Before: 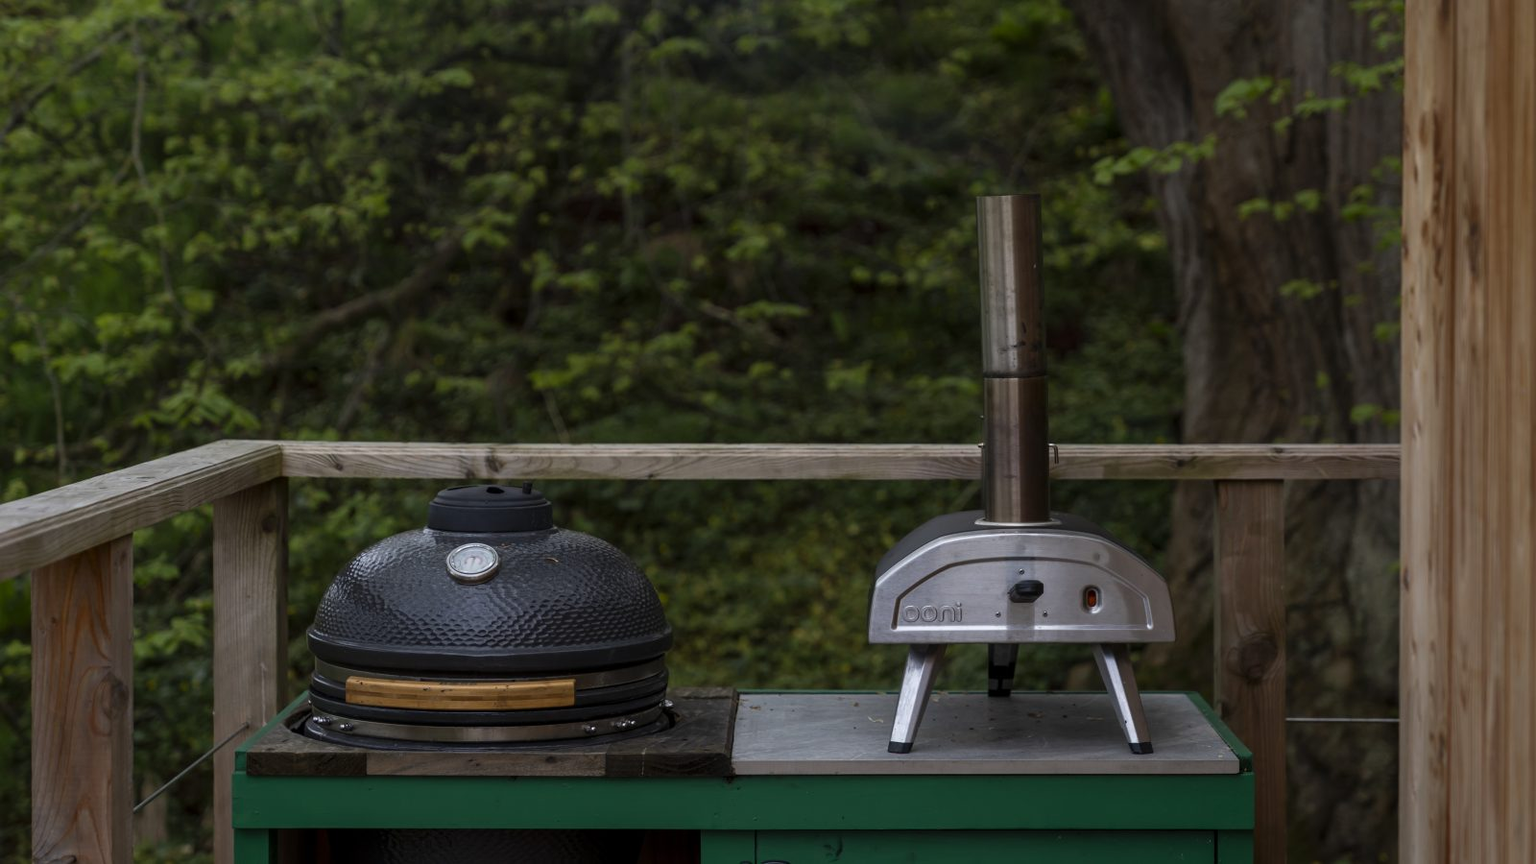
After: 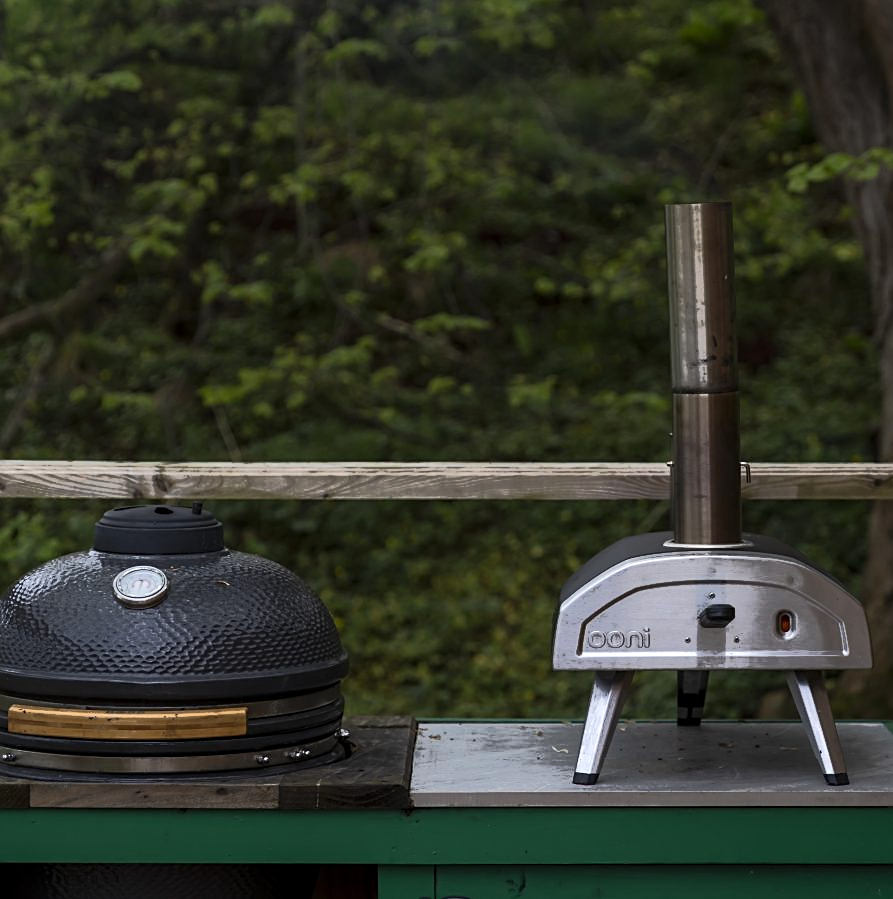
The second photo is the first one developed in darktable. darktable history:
tone curve: curves: ch0 [(0, 0) (0.003, 0.003) (0.011, 0.011) (0.025, 0.024) (0.044, 0.043) (0.069, 0.067) (0.1, 0.096) (0.136, 0.131) (0.177, 0.171) (0.224, 0.216) (0.277, 0.267) (0.335, 0.323) (0.399, 0.384) (0.468, 0.451) (0.543, 0.678) (0.623, 0.734) (0.709, 0.795) (0.801, 0.859) (0.898, 0.928) (1, 1)]
crop: left 22.057%, right 22.078%, bottom 0.015%
exposure: exposure 0.218 EV, compensate highlight preservation false
sharpen: on, module defaults
